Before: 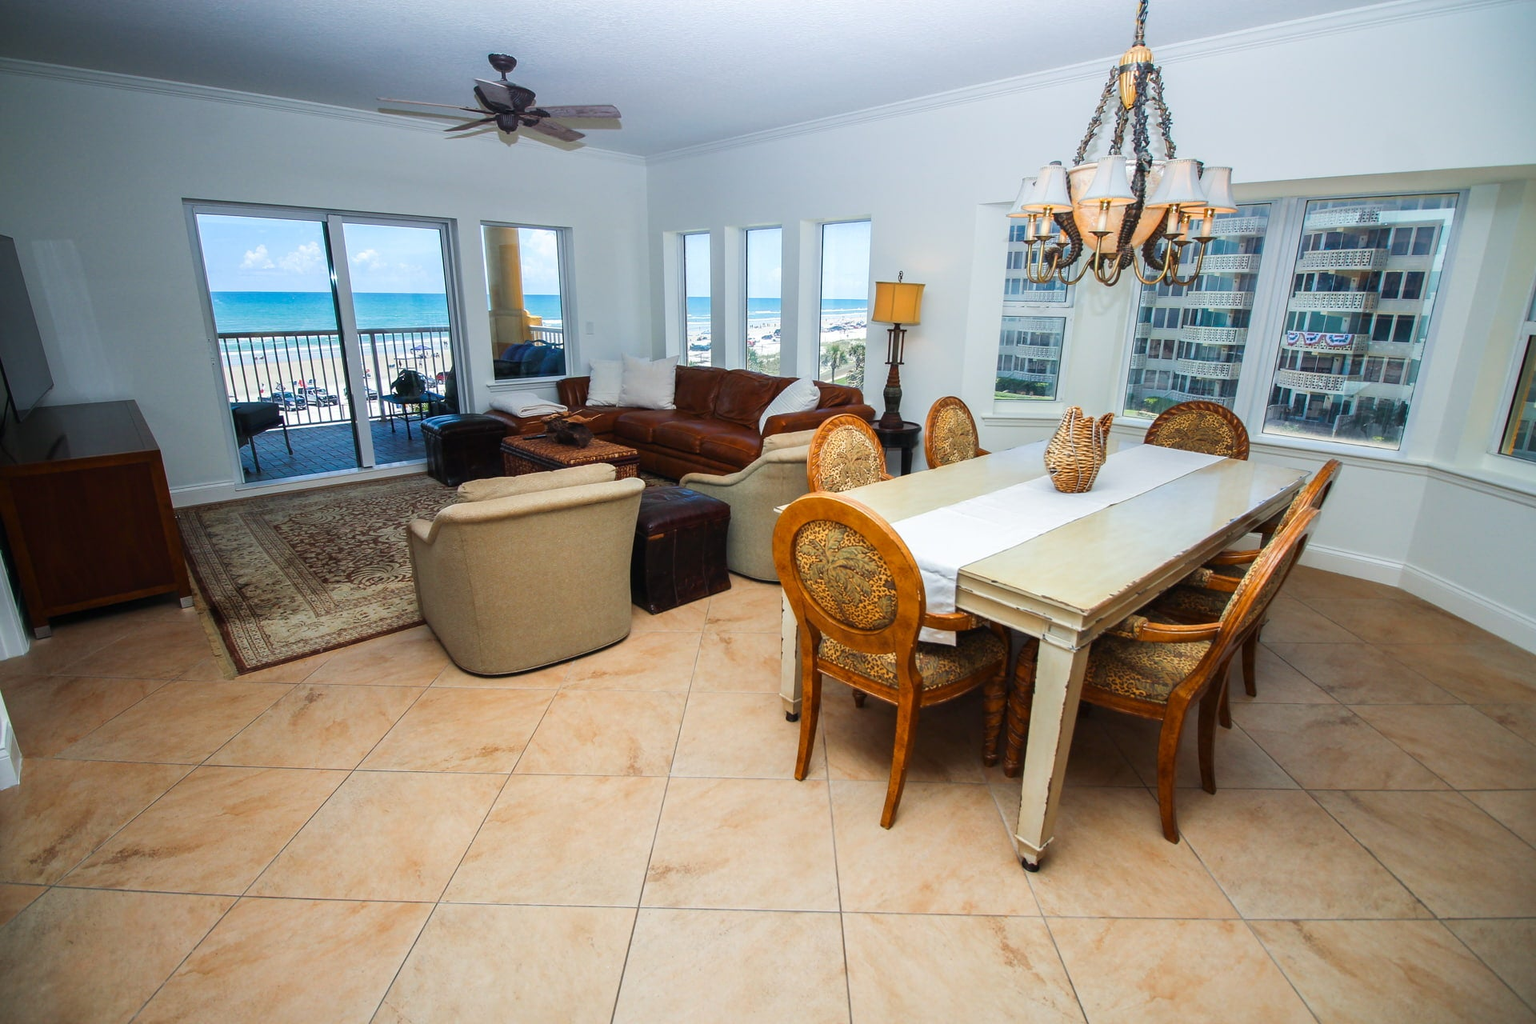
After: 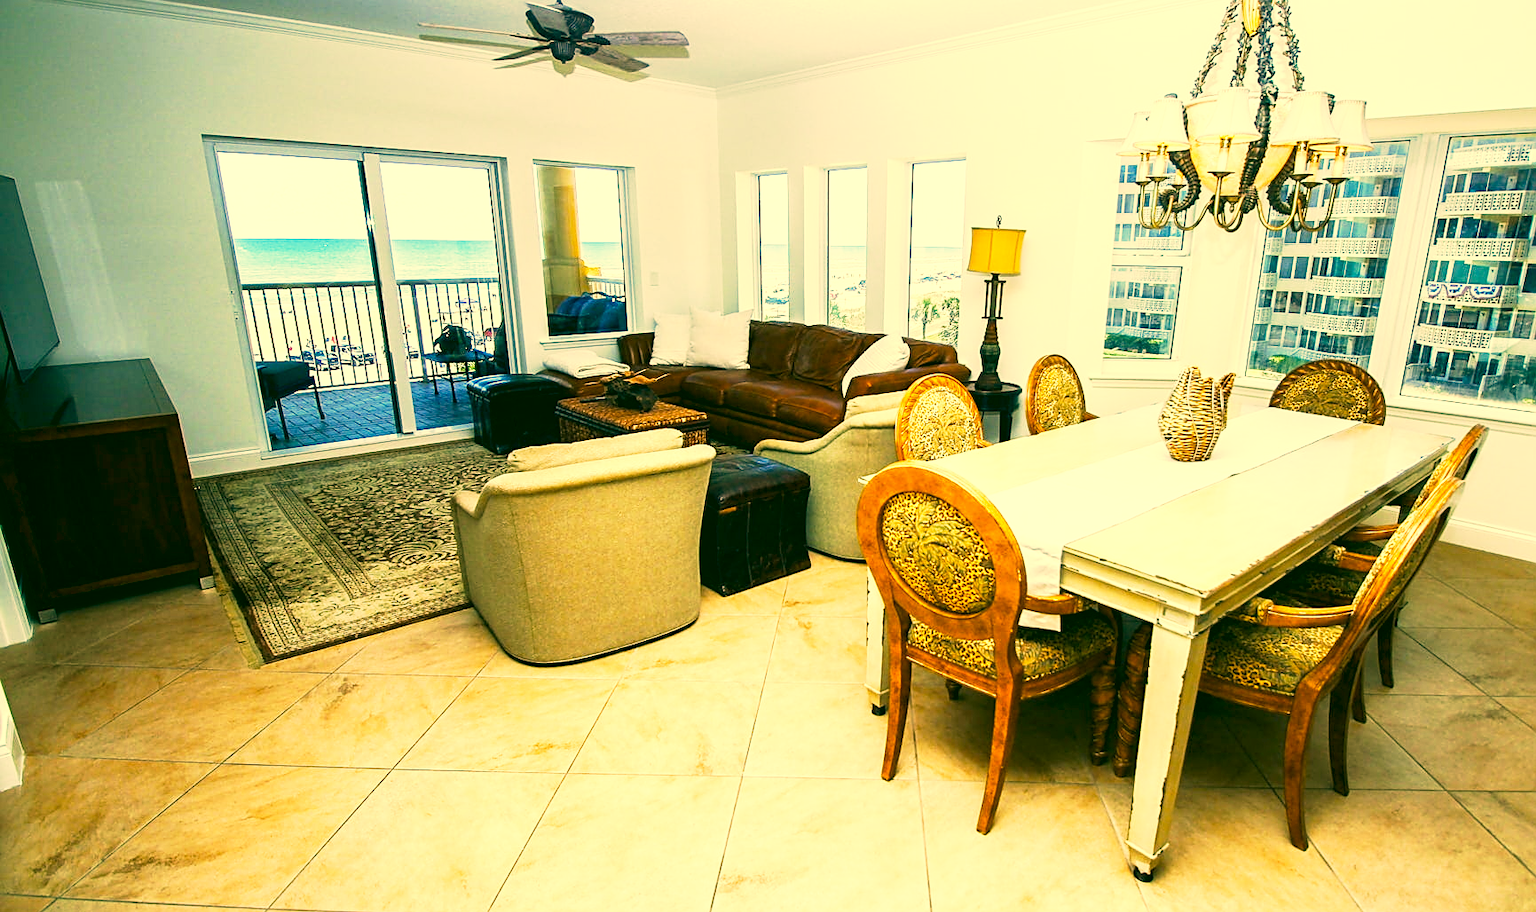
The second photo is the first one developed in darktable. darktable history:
crop: top 7.556%, right 9.834%, bottom 12.061%
velvia: on, module defaults
sharpen: amount 0.495
base curve: curves: ch0 [(0, 0) (0.005, 0.002) (0.193, 0.295) (0.399, 0.664) (0.75, 0.928) (1, 1)], preserve colors none
exposure: black level correction 0.001, exposure 0.5 EV, compensate exposure bias true, compensate highlight preservation false
color correction: highlights a* 5.71, highlights b* 33.49, shadows a* -25.73, shadows b* 3.85
local contrast: highlights 102%, shadows 98%, detail 119%, midtone range 0.2
